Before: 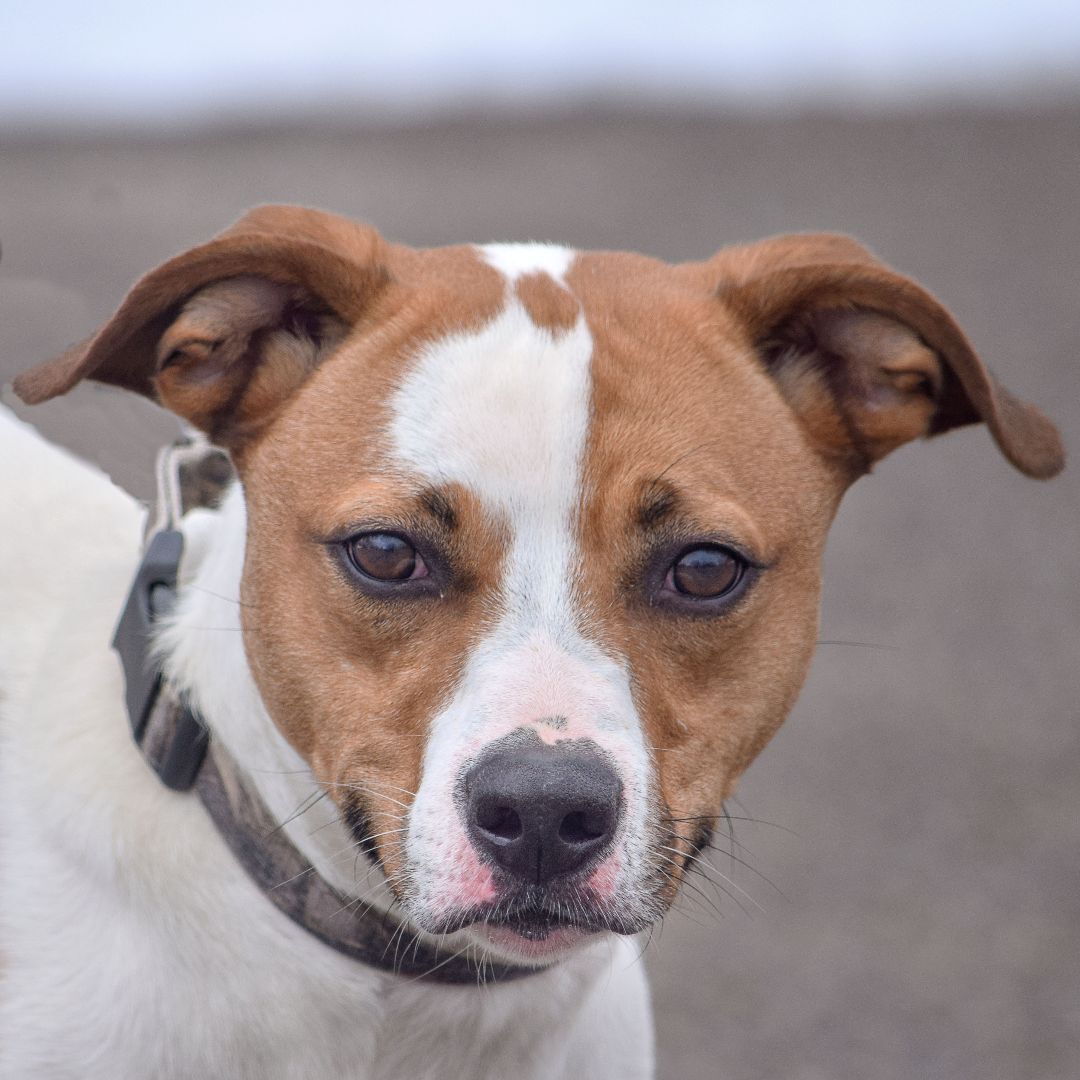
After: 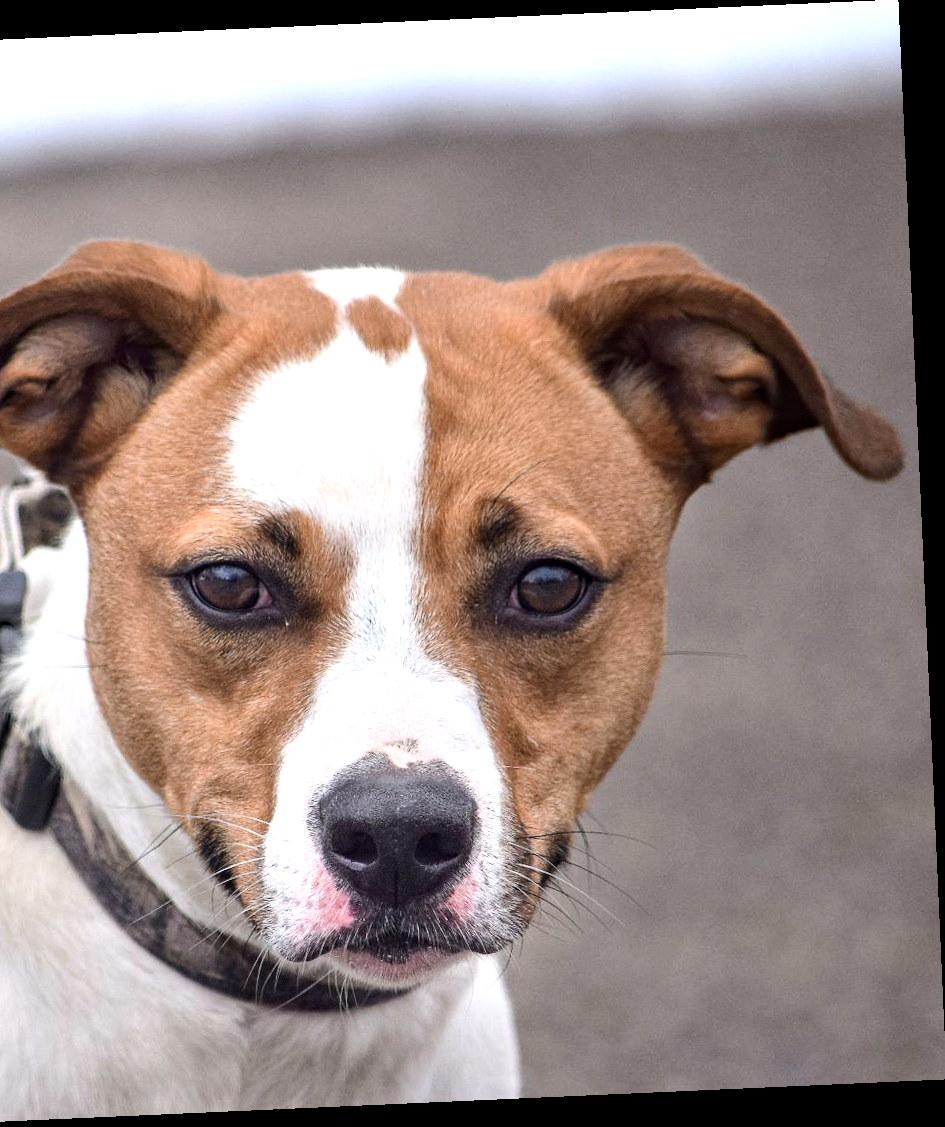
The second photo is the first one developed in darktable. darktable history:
rotate and perspective: rotation -2.56°, automatic cropping off
haze removal: compatibility mode true, adaptive false
tone equalizer: -8 EV -0.75 EV, -7 EV -0.7 EV, -6 EV -0.6 EV, -5 EV -0.4 EV, -3 EV 0.4 EV, -2 EV 0.6 EV, -1 EV 0.7 EV, +0 EV 0.75 EV, edges refinement/feathering 500, mask exposure compensation -1.57 EV, preserve details no
crop: left 16.145%
